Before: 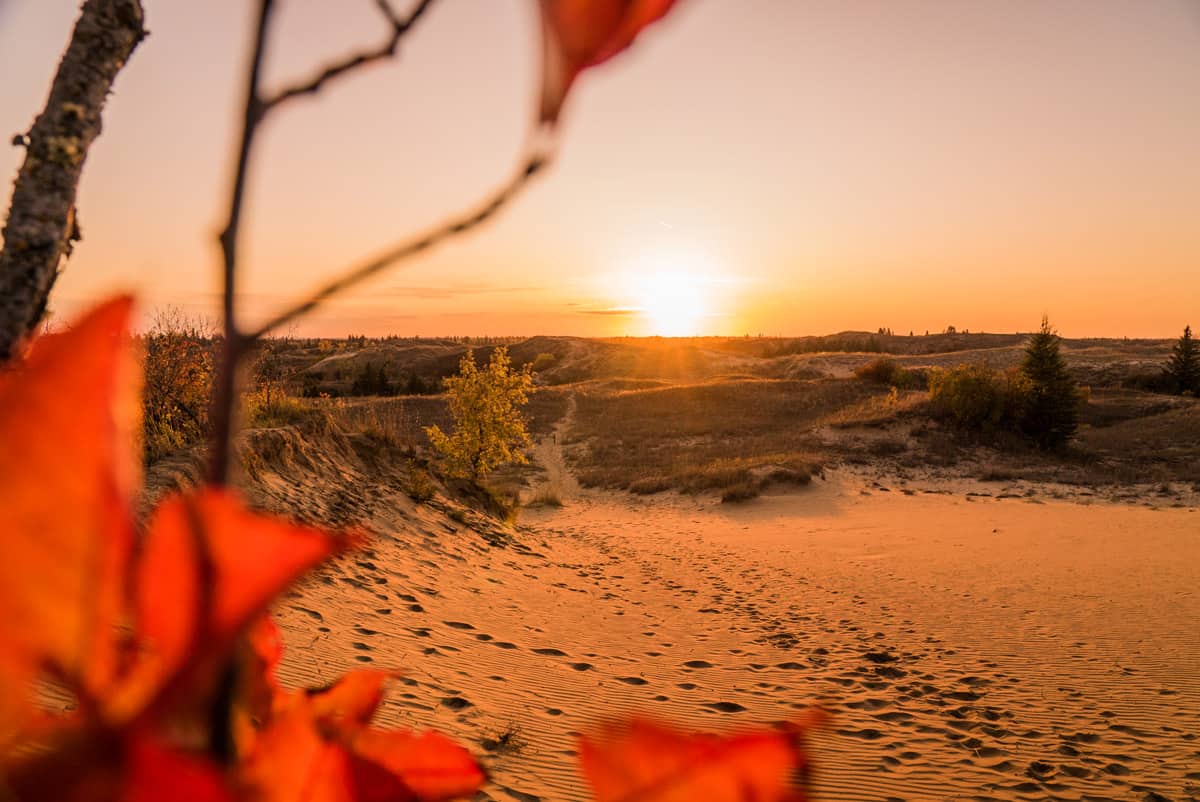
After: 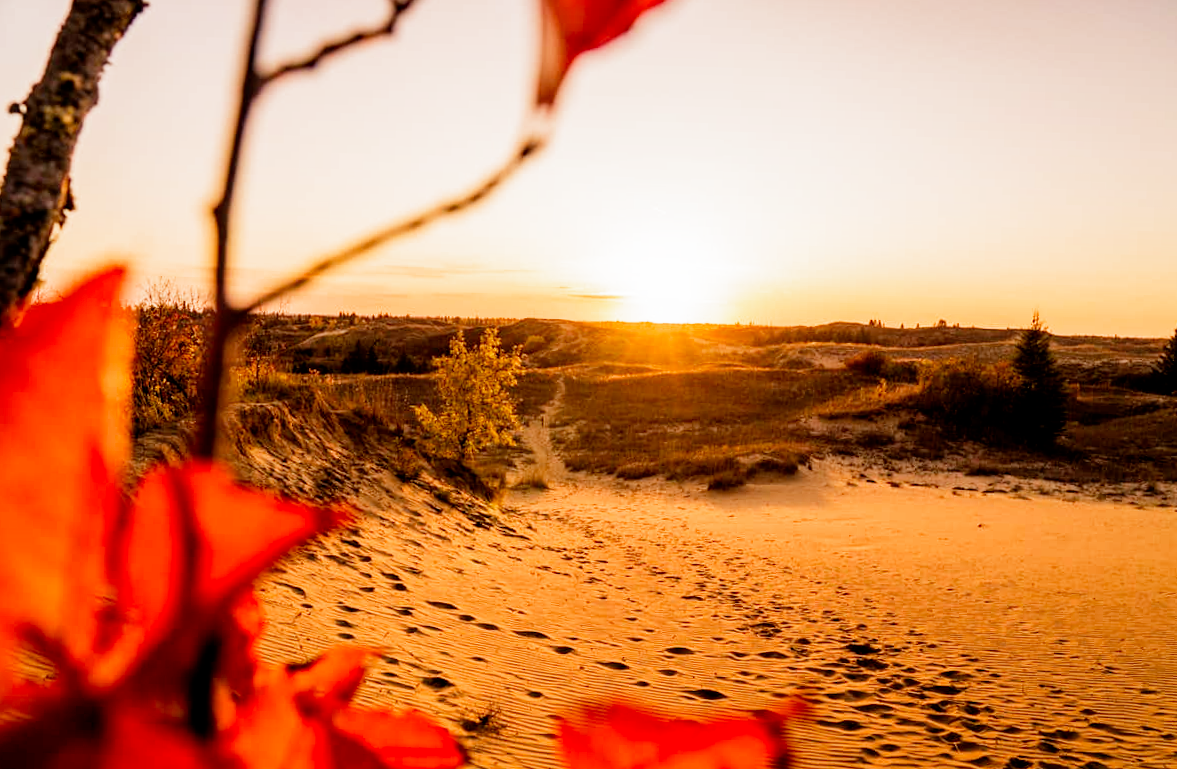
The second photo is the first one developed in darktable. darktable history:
rotate and perspective: rotation 1.57°, crop left 0.018, crop right 0.982, crop top 0.039, crop bottom 0.961
exposure: exposure -0.36 EV, compensate highlight preservation false
filmic rgb: middle gray luminance 10%, black relative exposure -8.61 EV, white relative exposure 3.3 EV, threshold 6 EV, target black luminance 0%, hardness 5.2, latitude 44.69%, contrast 1.302, highlights saturation mix 5%, shadows ↔ highlights balance 24.64%, add noise in highlights 0, preserve chrominance no, color science v3 (2019), use custom middle-gray values true, iterations of high-quality reconstruction 0, contrast in highlights soft, enable highlight reconstruction true
